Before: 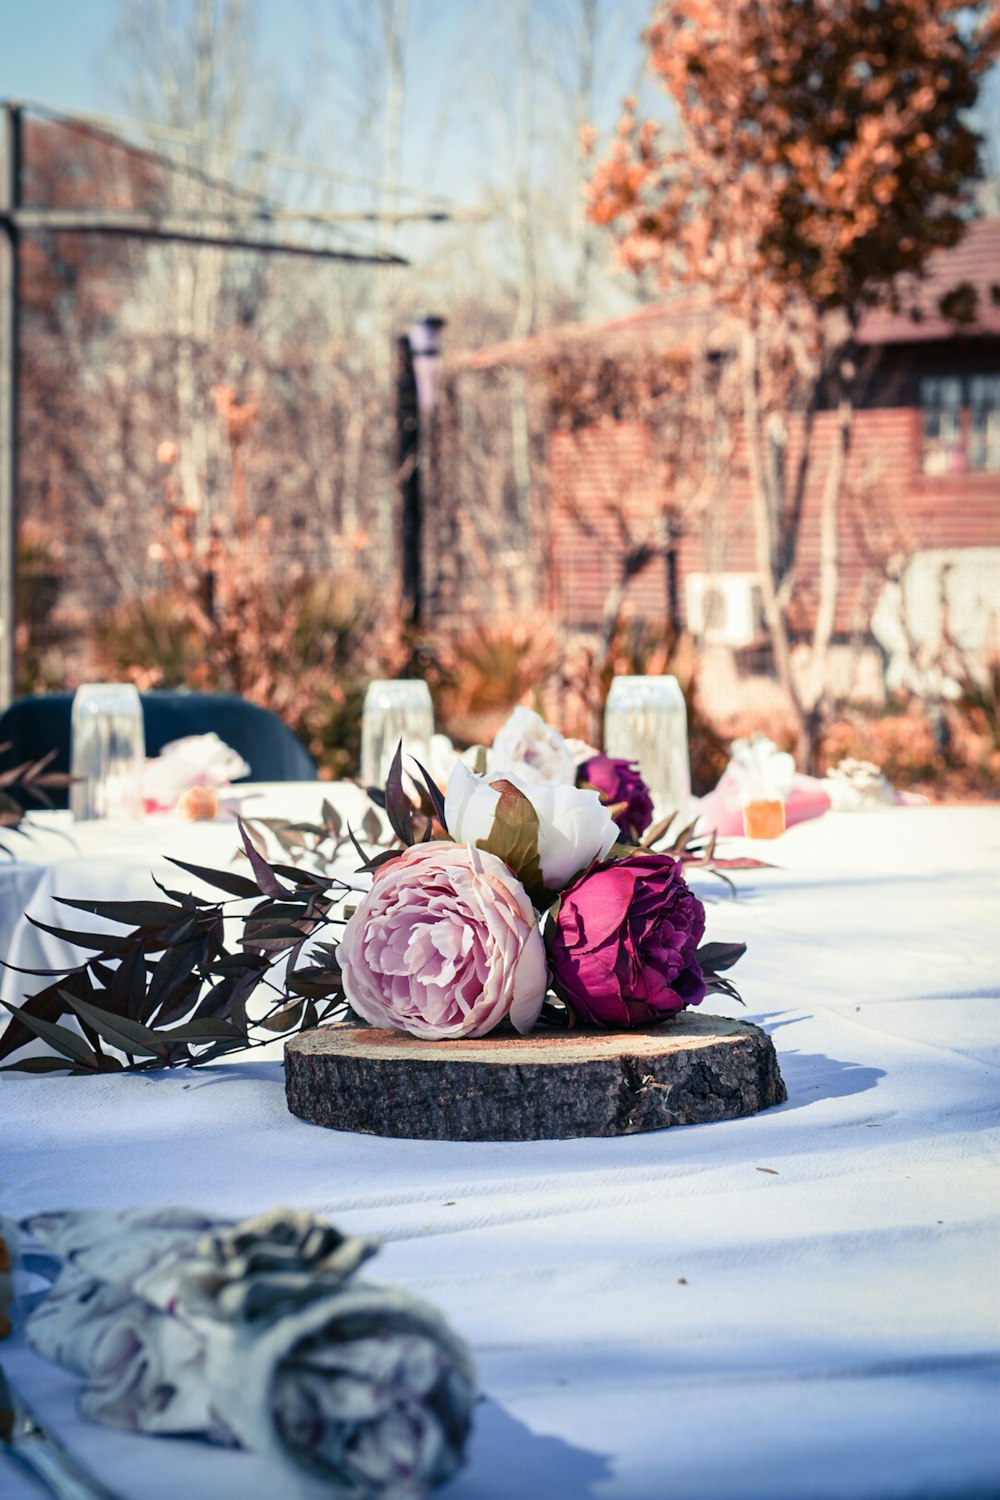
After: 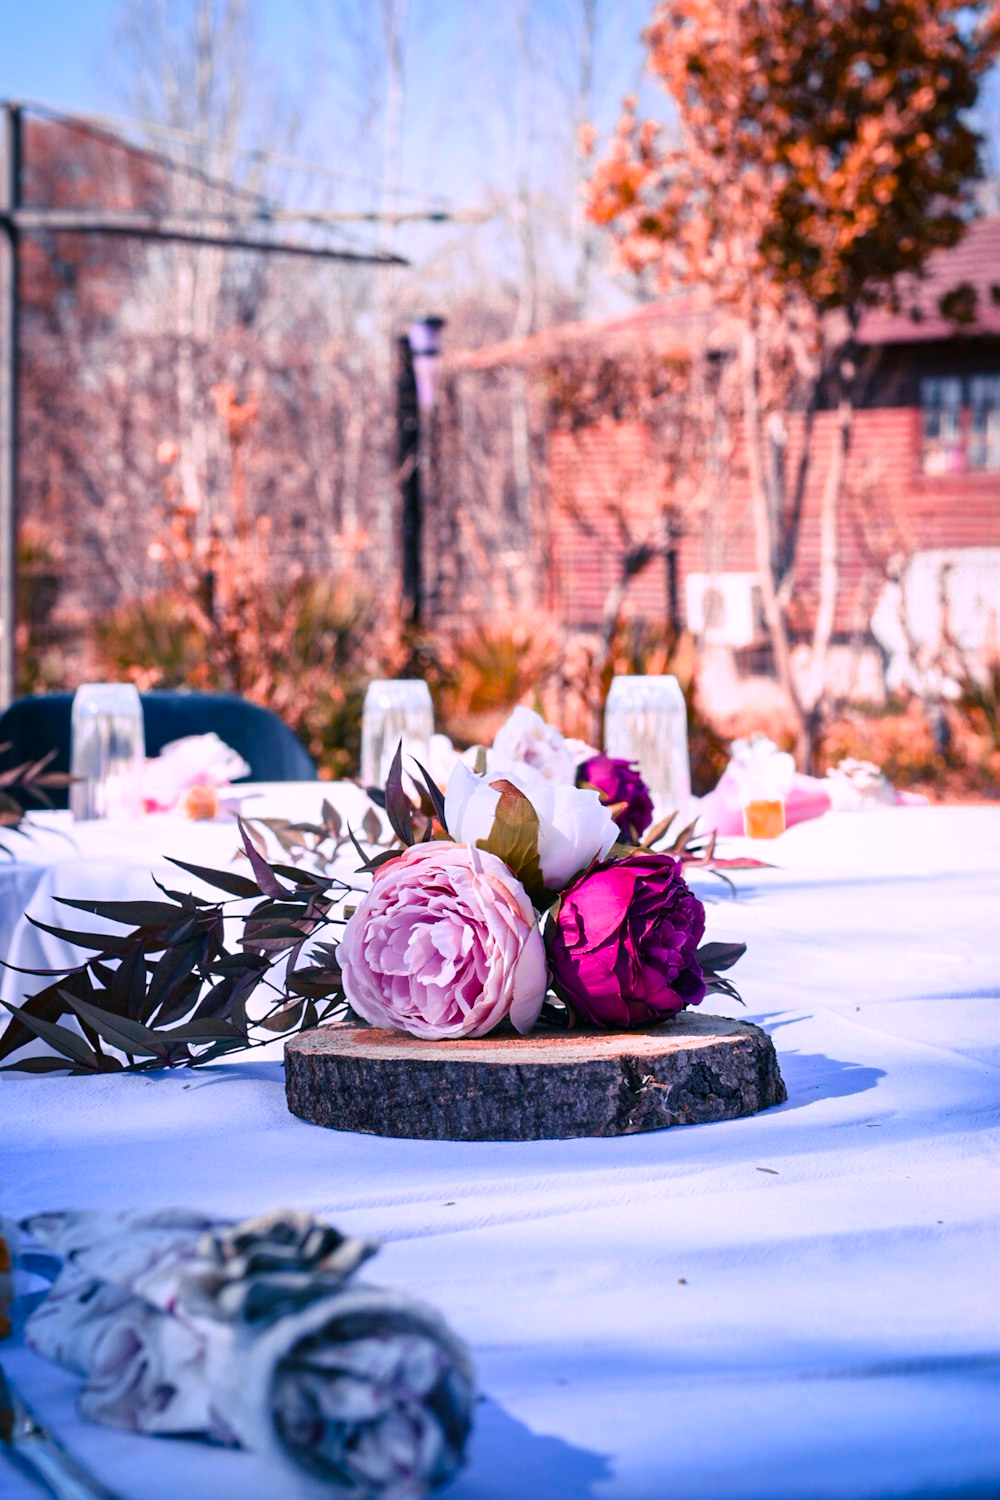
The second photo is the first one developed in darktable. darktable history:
white balance: red 1.042, blue 1.17
color balance rgb: perceptual saturation grading › global saturation 30%, global vibrance 20%
